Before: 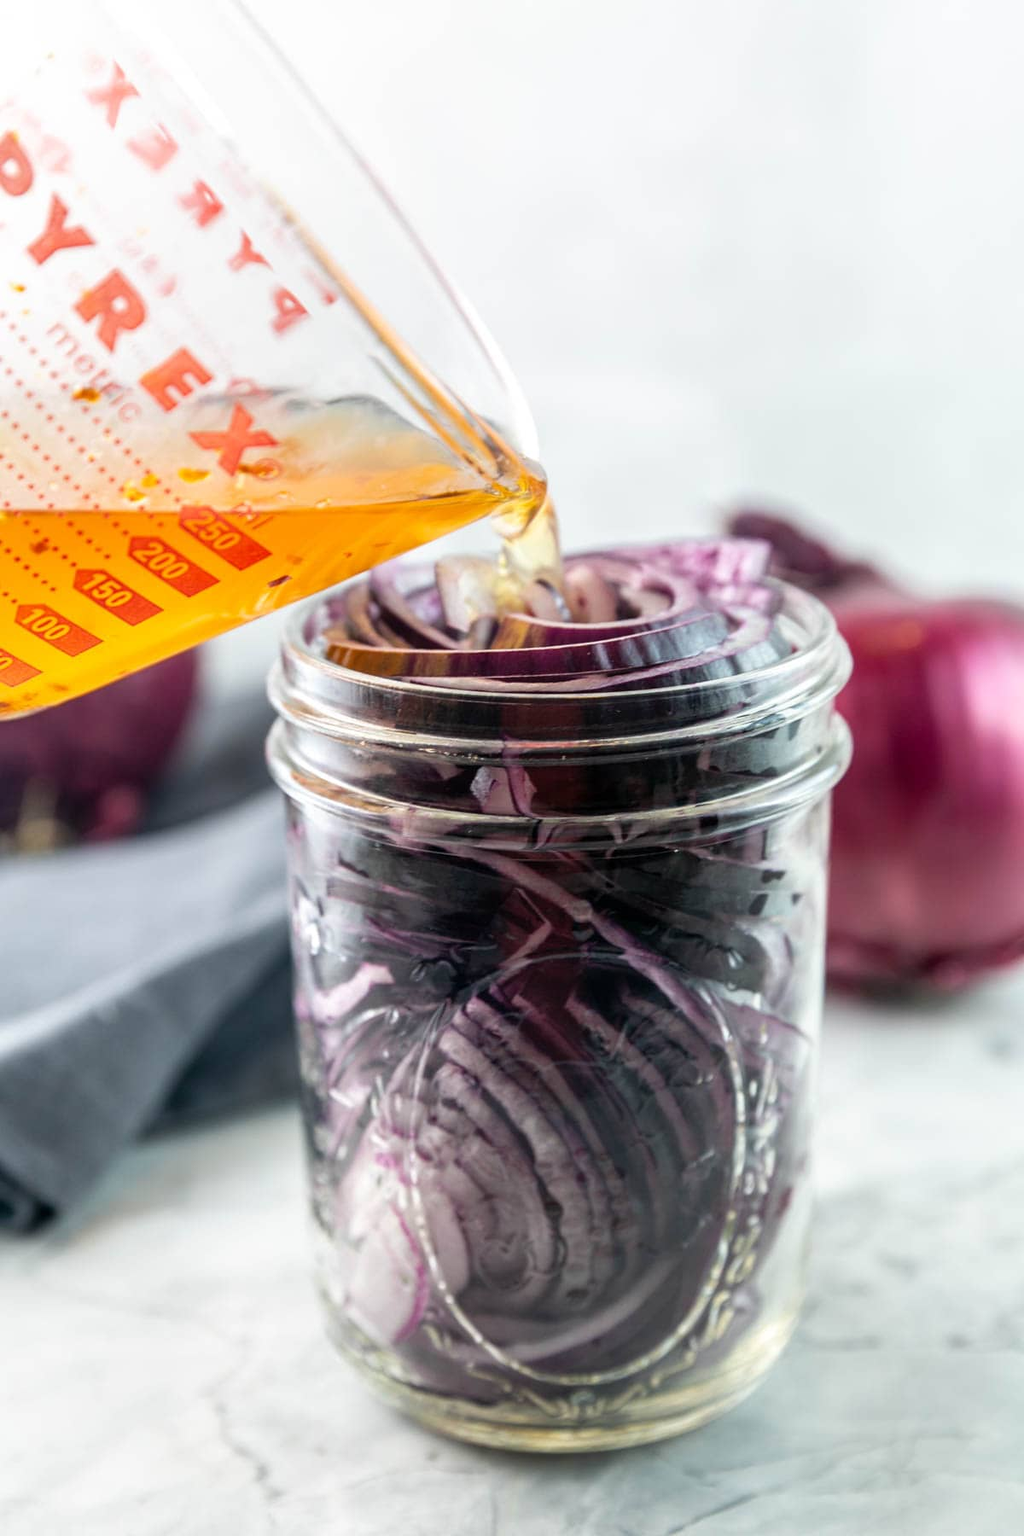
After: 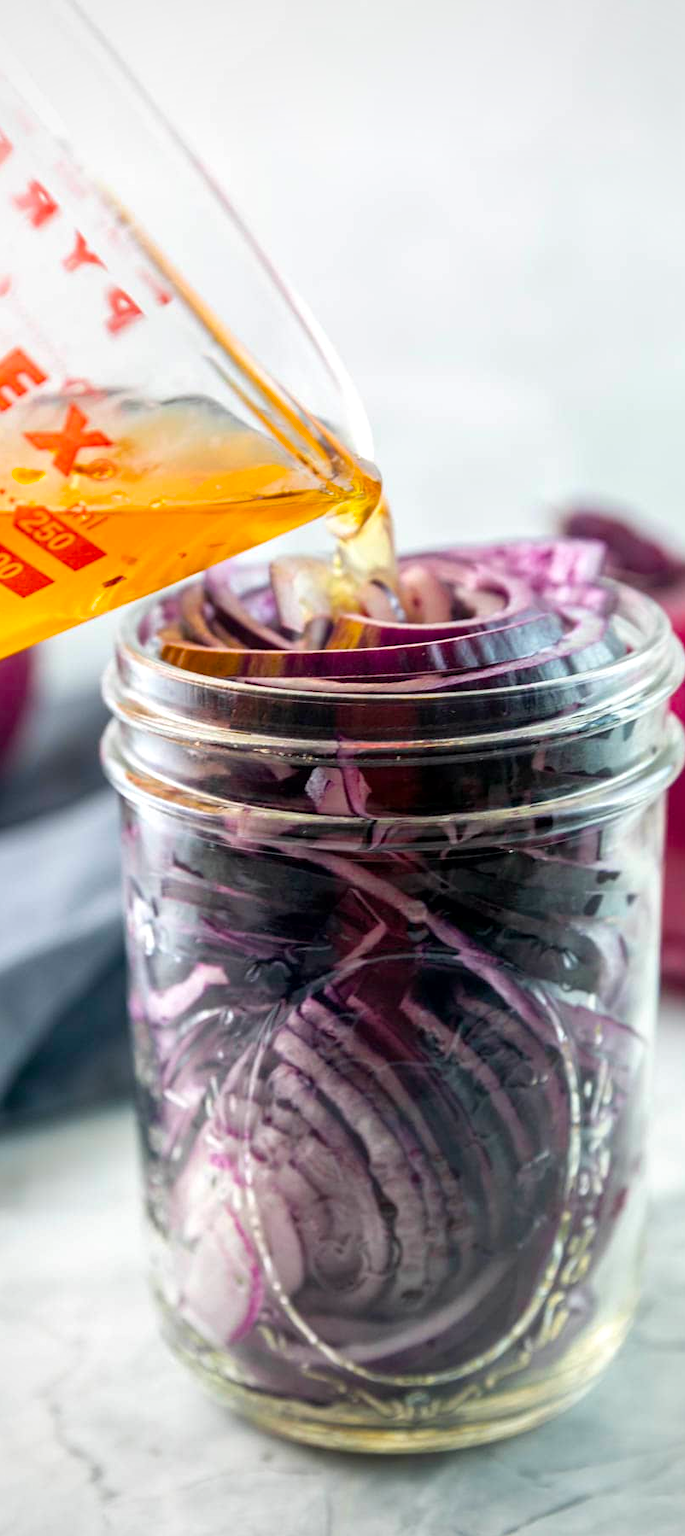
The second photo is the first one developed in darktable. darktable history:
color correction: highlights b* 0.015, saturation 1.06
crop and rotate: left 16.173%, right 16.859%
vignetting: brightness -0.281
local contrast: mode bilateral grid, contrast 20, coarseness 49, detail 119%, midtone range 0.2
color balance rgb: perceptual saturation grading › global saturation 24.935%, perceptual brilliance grading › global brilliance 2.679%, perceptual brilliance grading › highlights -2.826%, perceptual brilliance grading › shadows 2.549%, global vibrance 20%
